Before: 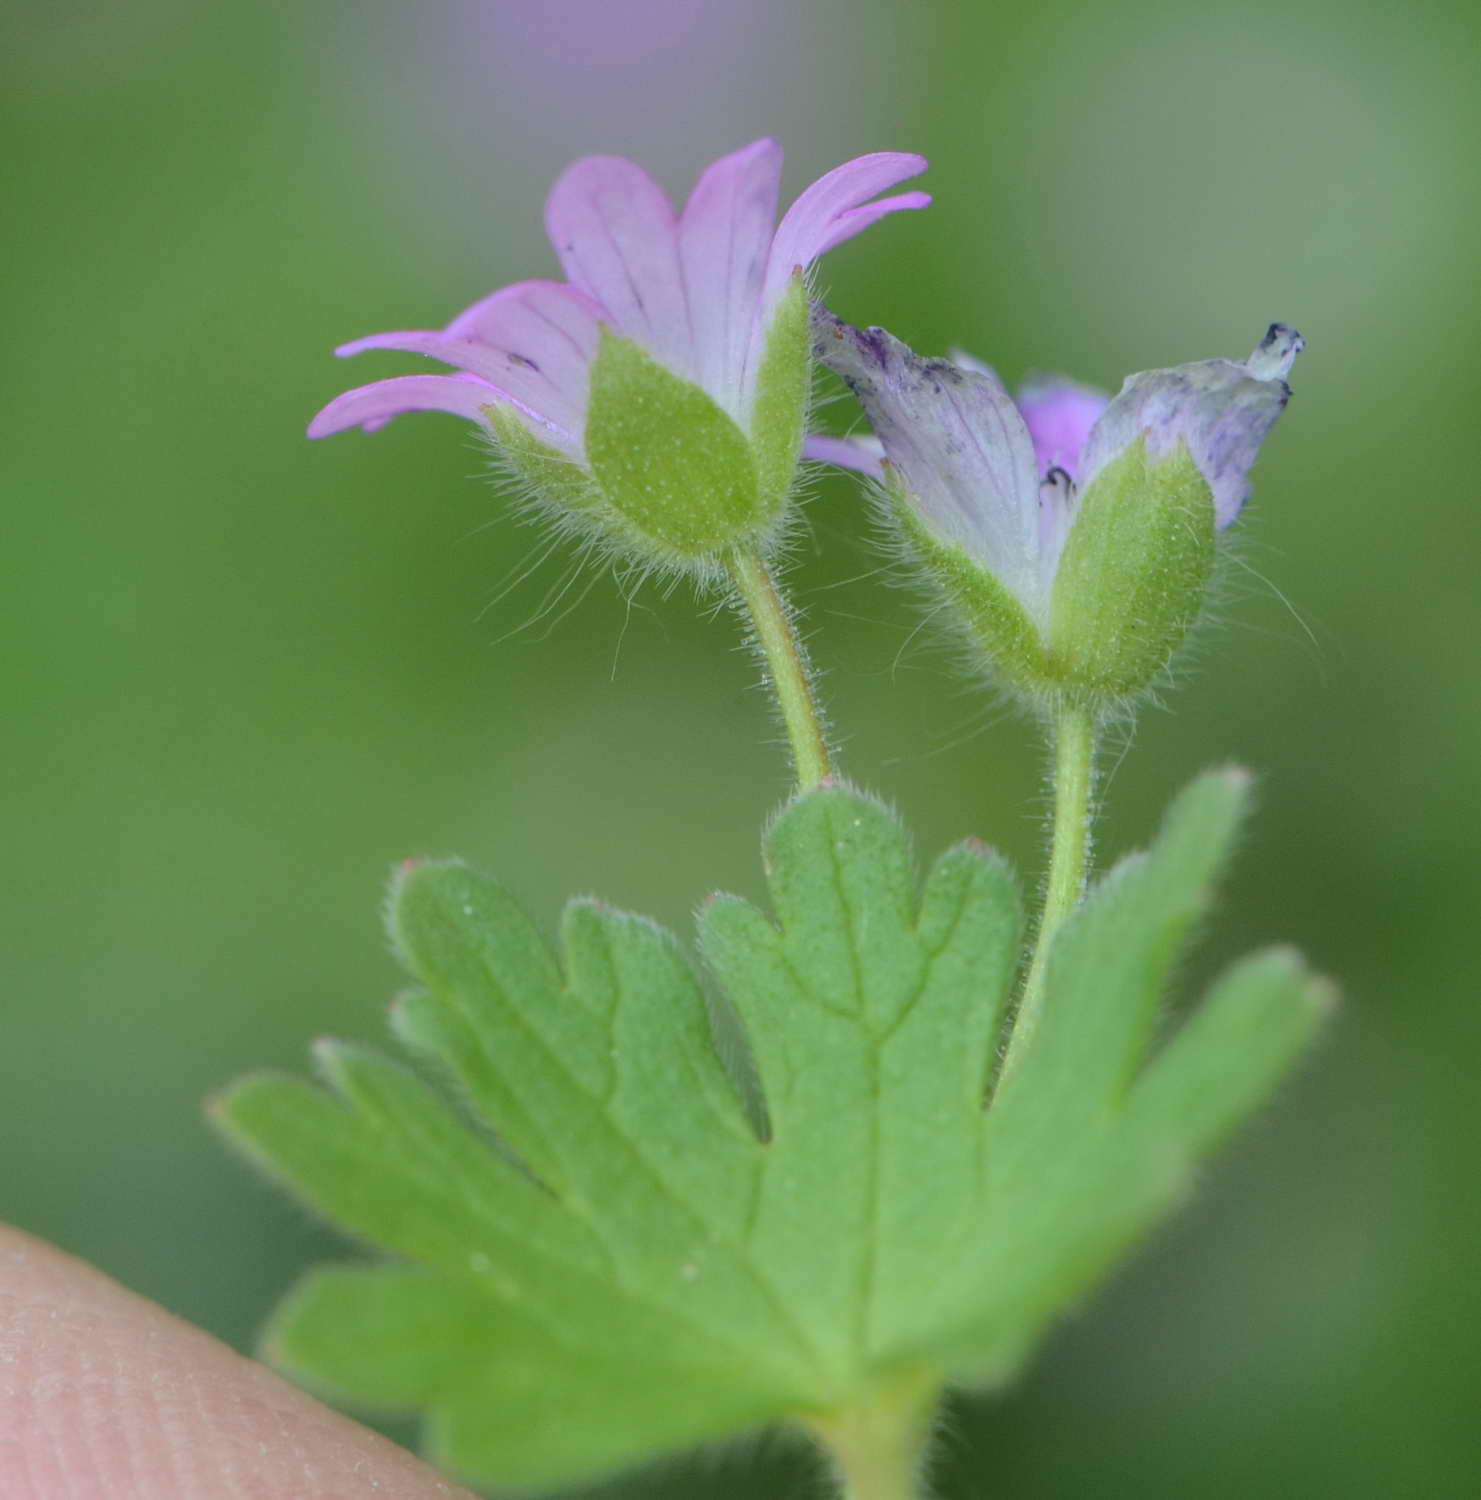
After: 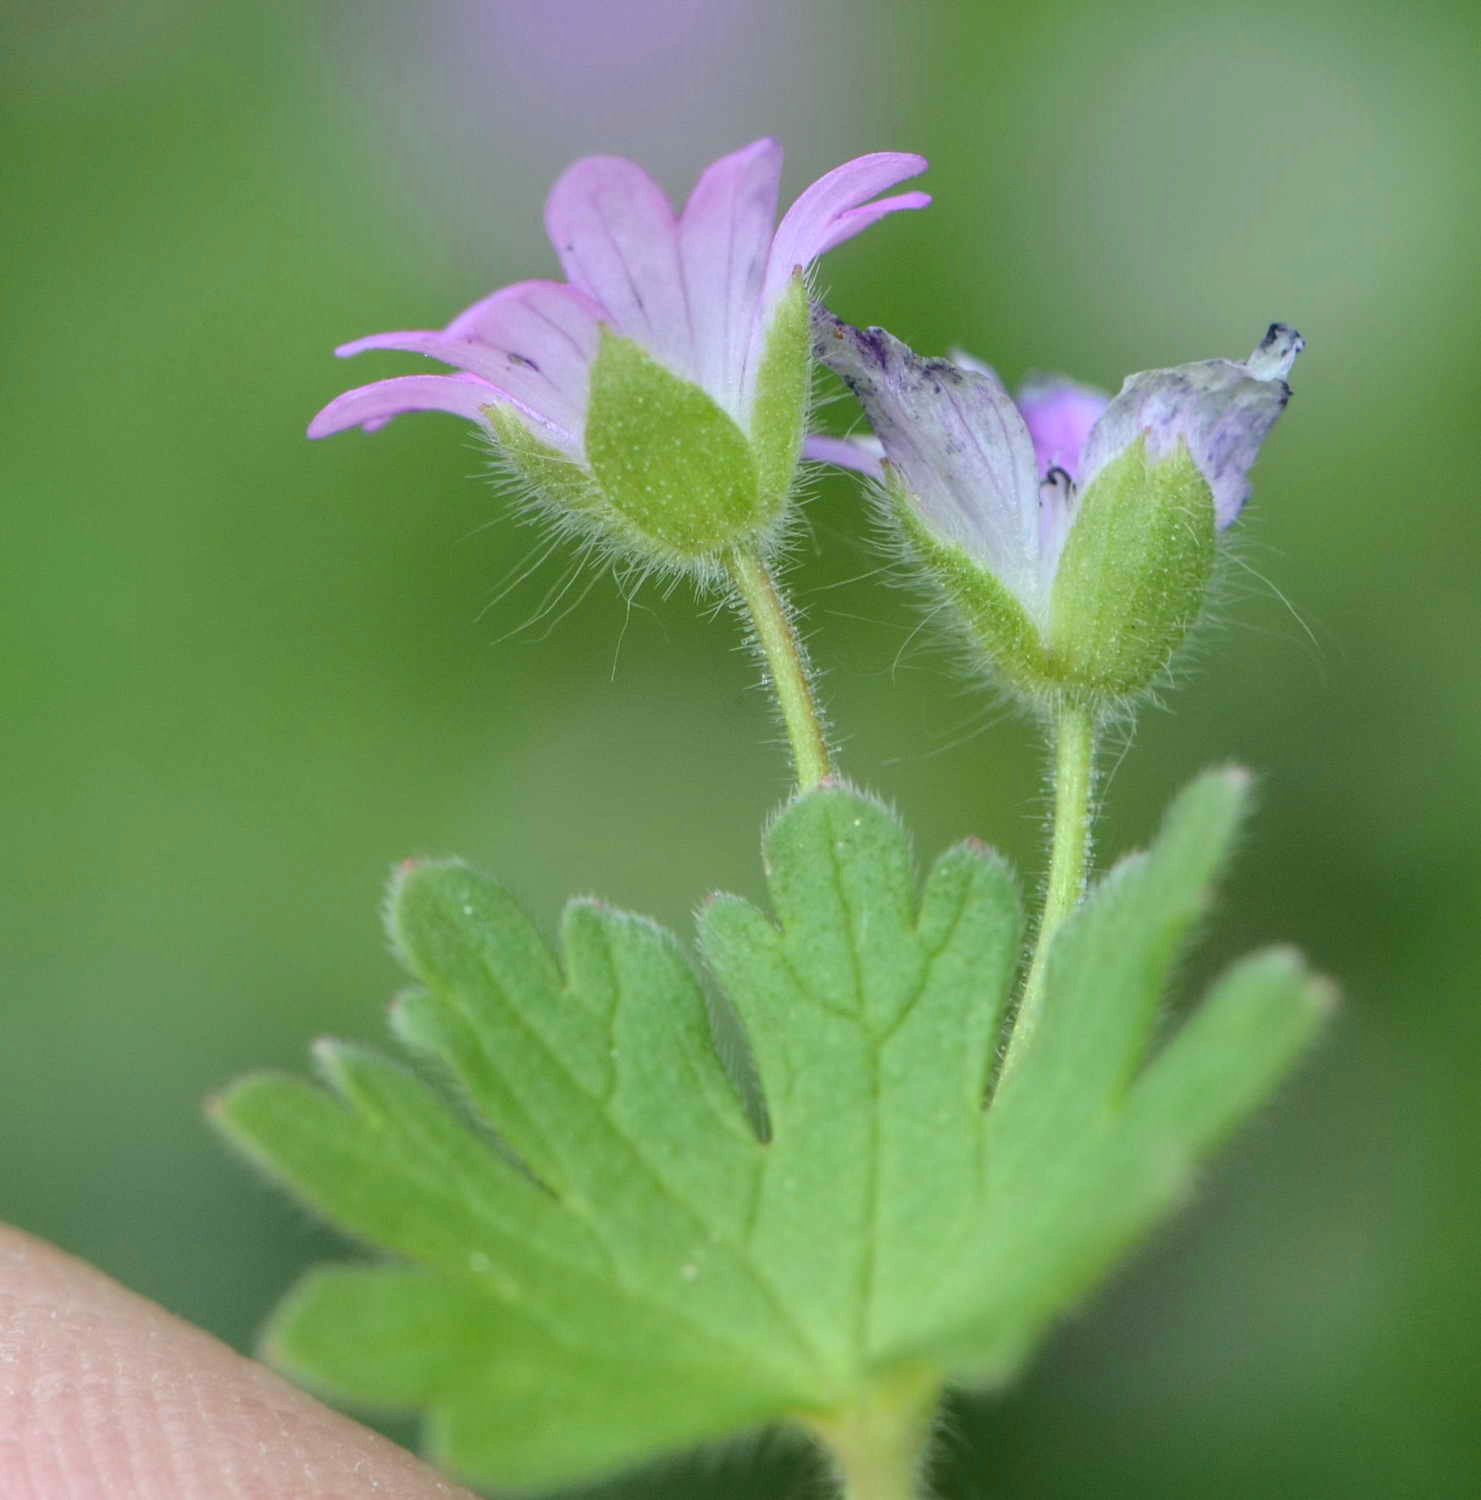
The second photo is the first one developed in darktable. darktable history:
local contrast: on, module defaults
levels: levels [0, 0.476, 0.951]
